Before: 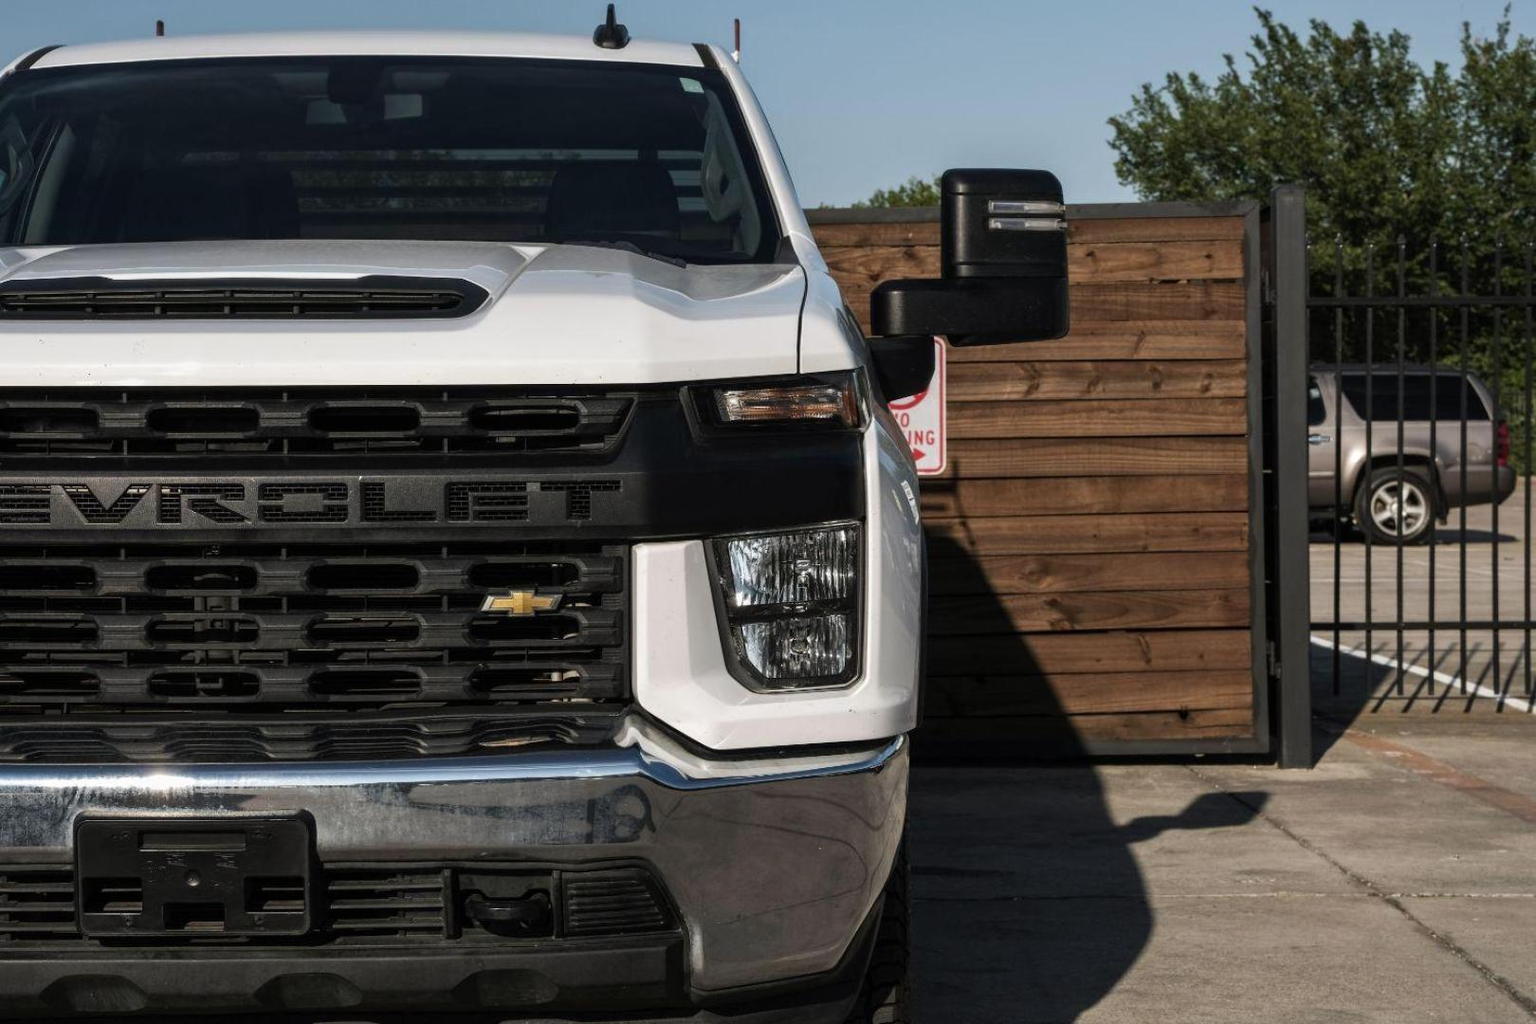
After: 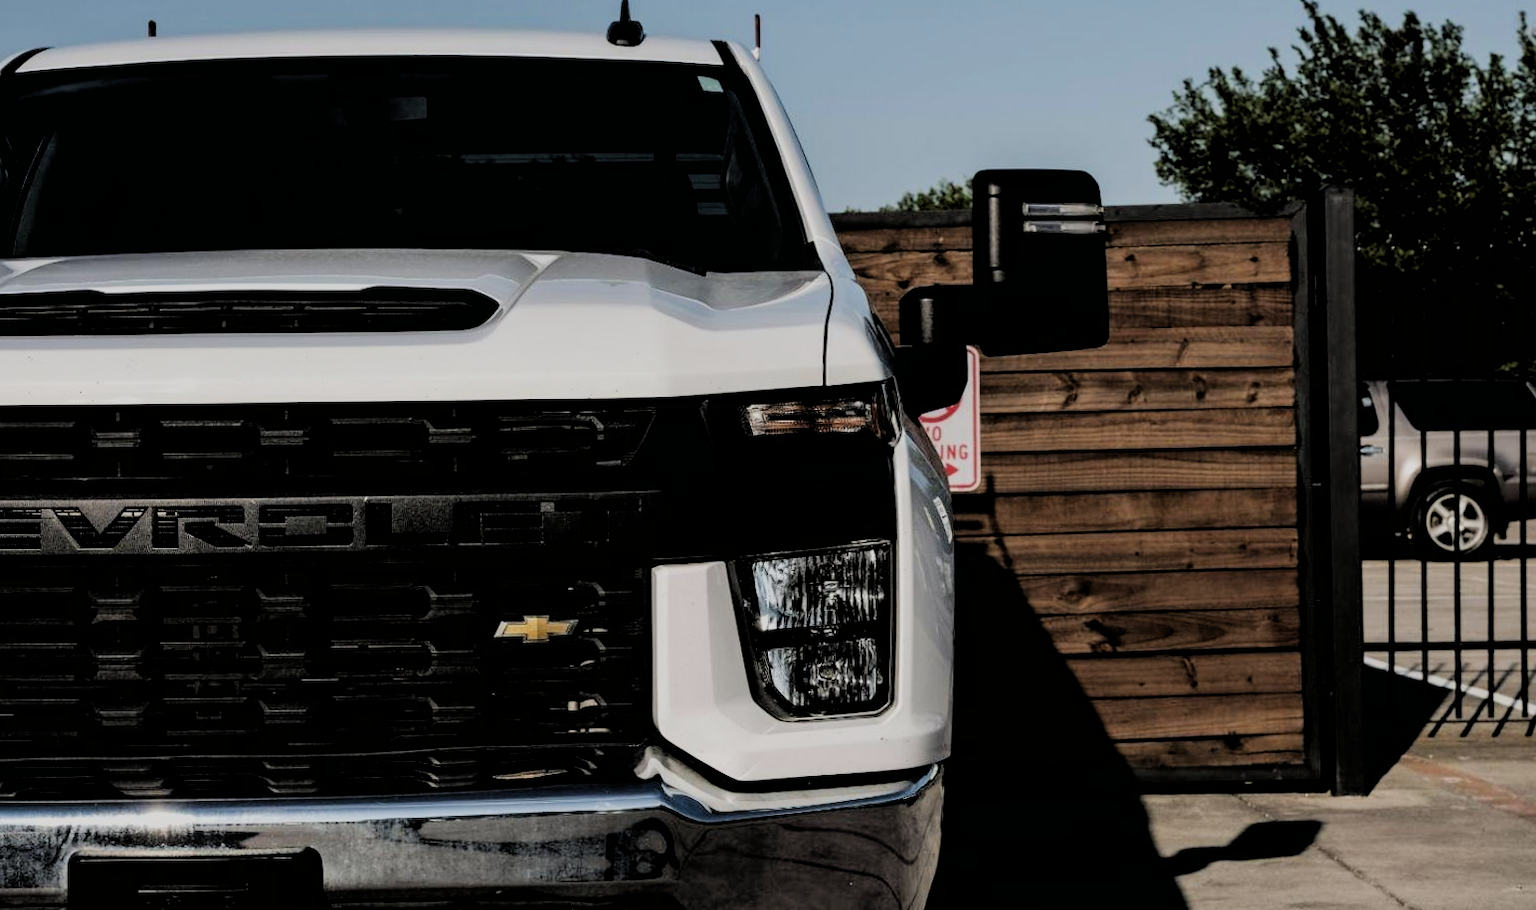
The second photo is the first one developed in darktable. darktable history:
filmic rgb: black relative exposure -2.71 EV, white relative exposure 4.56 EV, hardness 1.7, contrast 1.255, enable highlight reconstruction true
crop and rotate: angle 0.449°, left 0.213%, right 3.356%, bottom 14.205%
